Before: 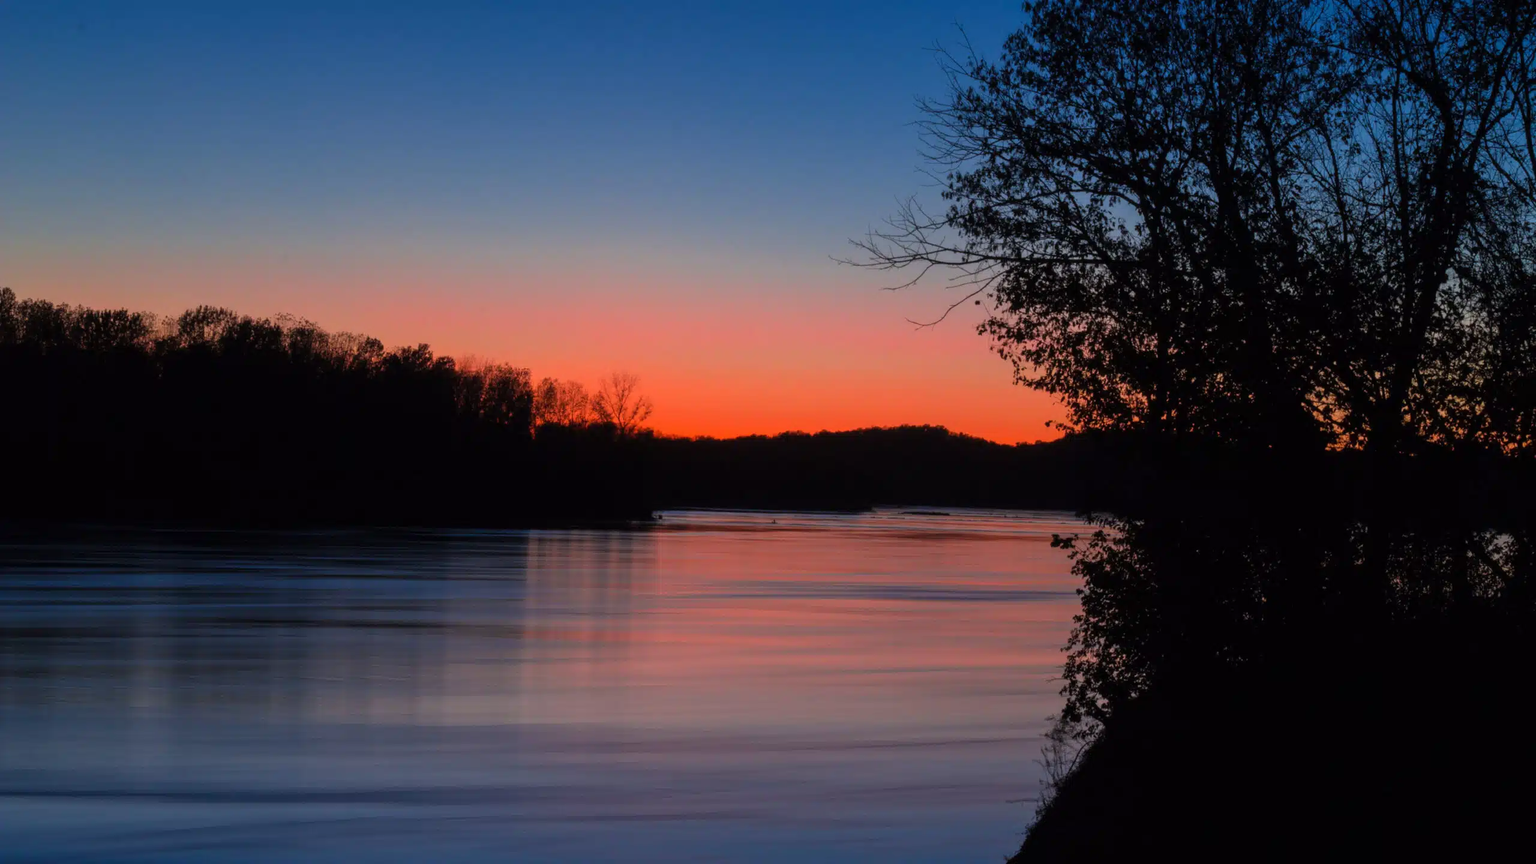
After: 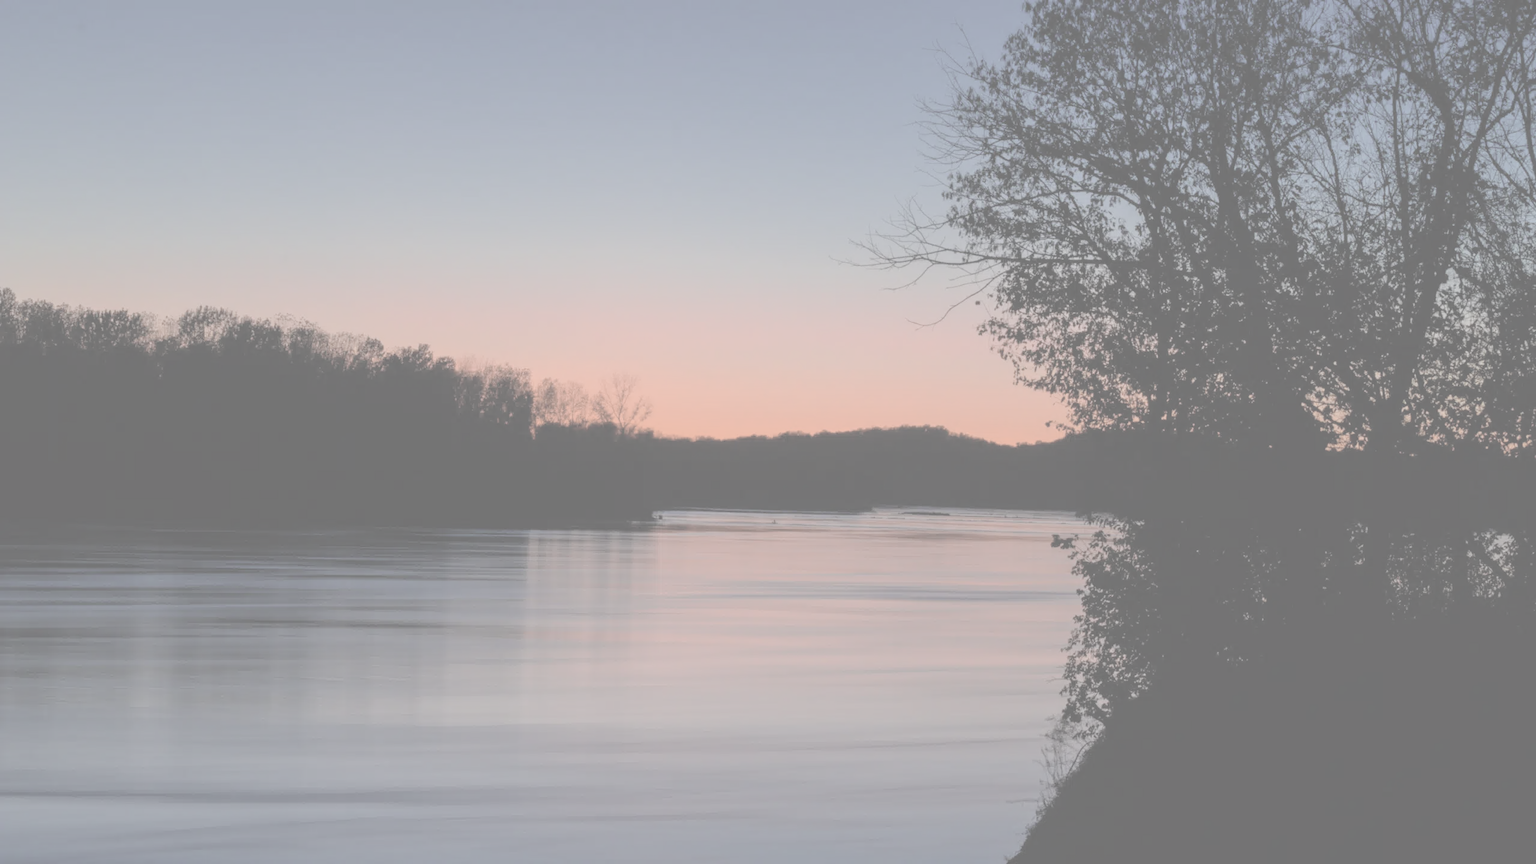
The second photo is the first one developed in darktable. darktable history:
exposure: exposure 0.2 EV, compensate highlight preservation false
contrast brightness saturation: contrast -0.32, brightness 0.75, saturation -0.78
